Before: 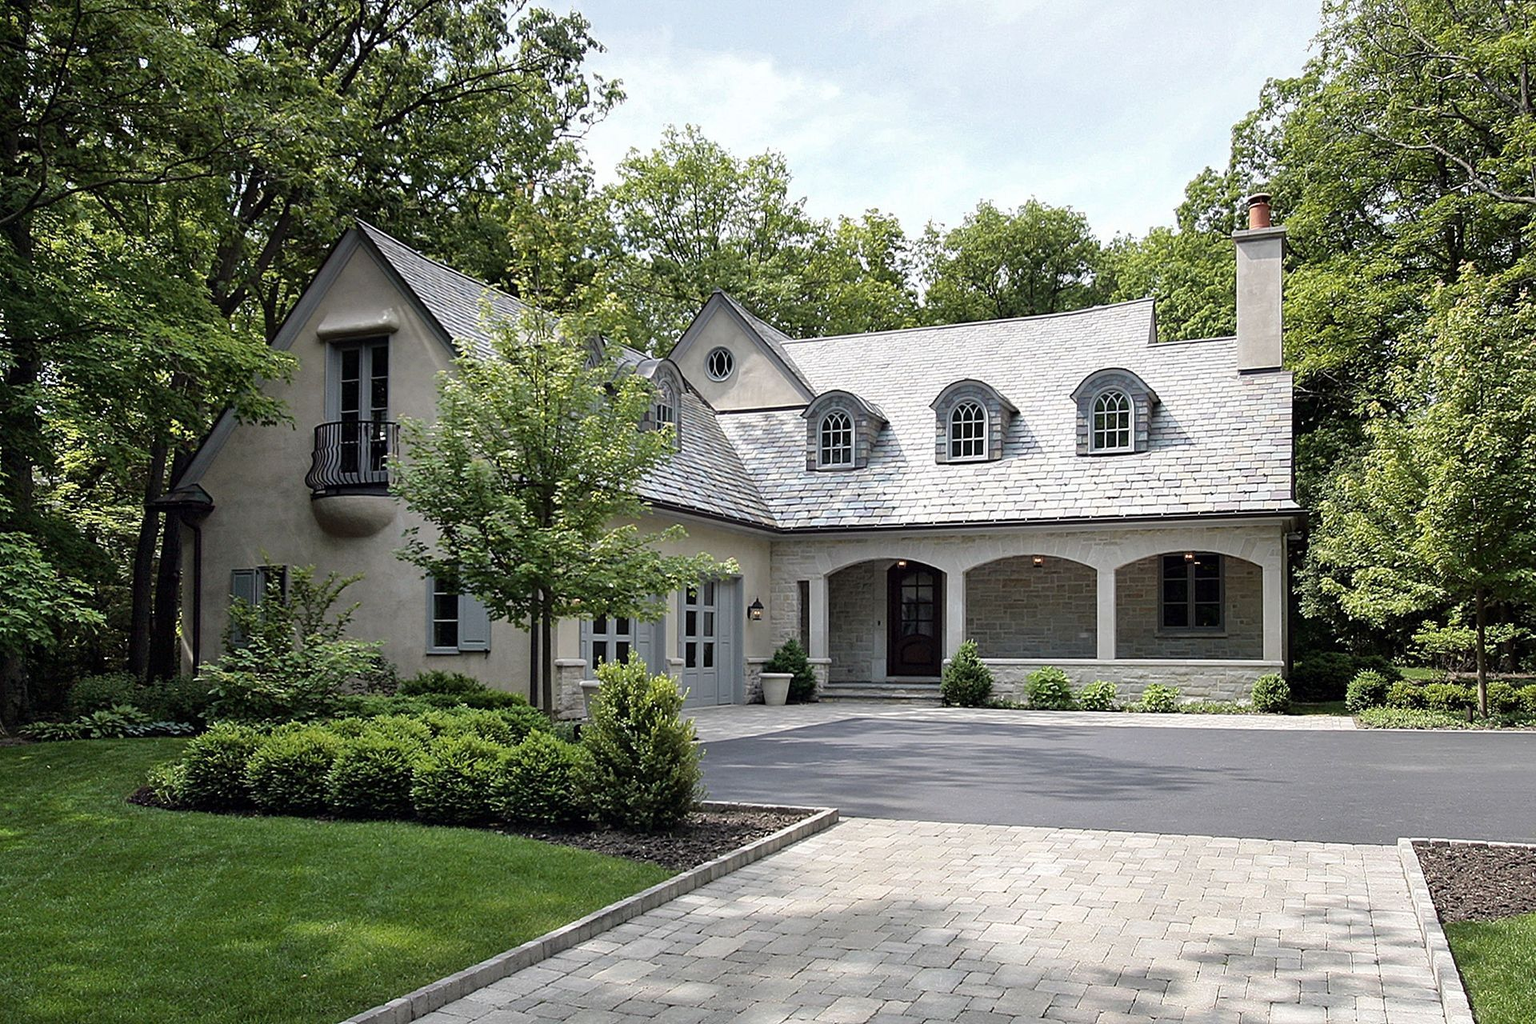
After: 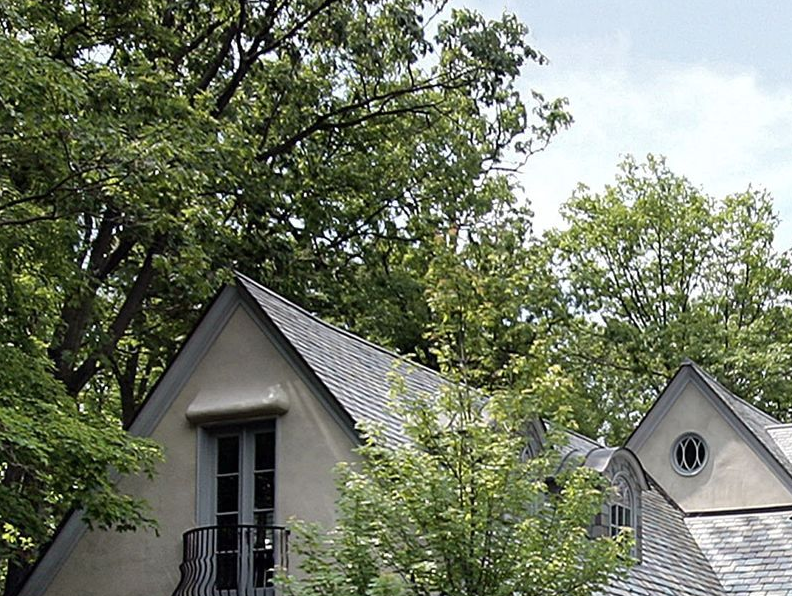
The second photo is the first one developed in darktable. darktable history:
crop and rotate: left 10.989%, top 0.106%, right 47.726%, bottom 53.256%
tone equalizer: edges refinement/feathering 500, mask exposure compensation -1.57 EV, preserve details no
